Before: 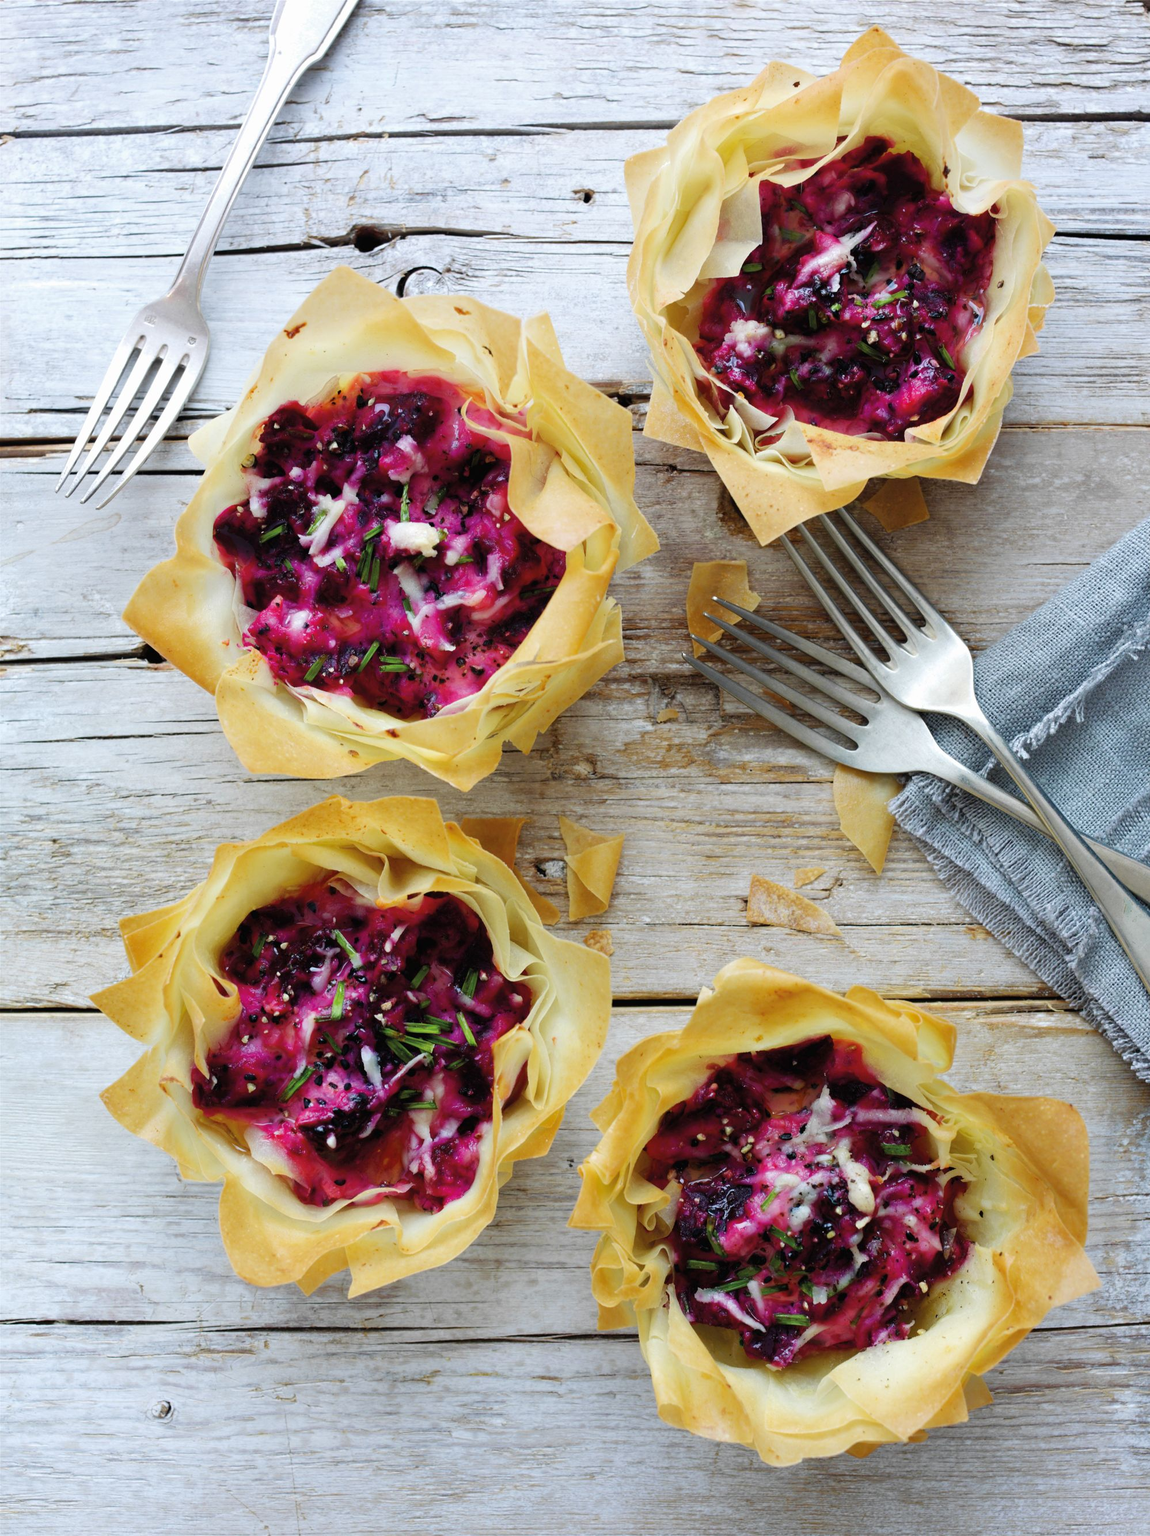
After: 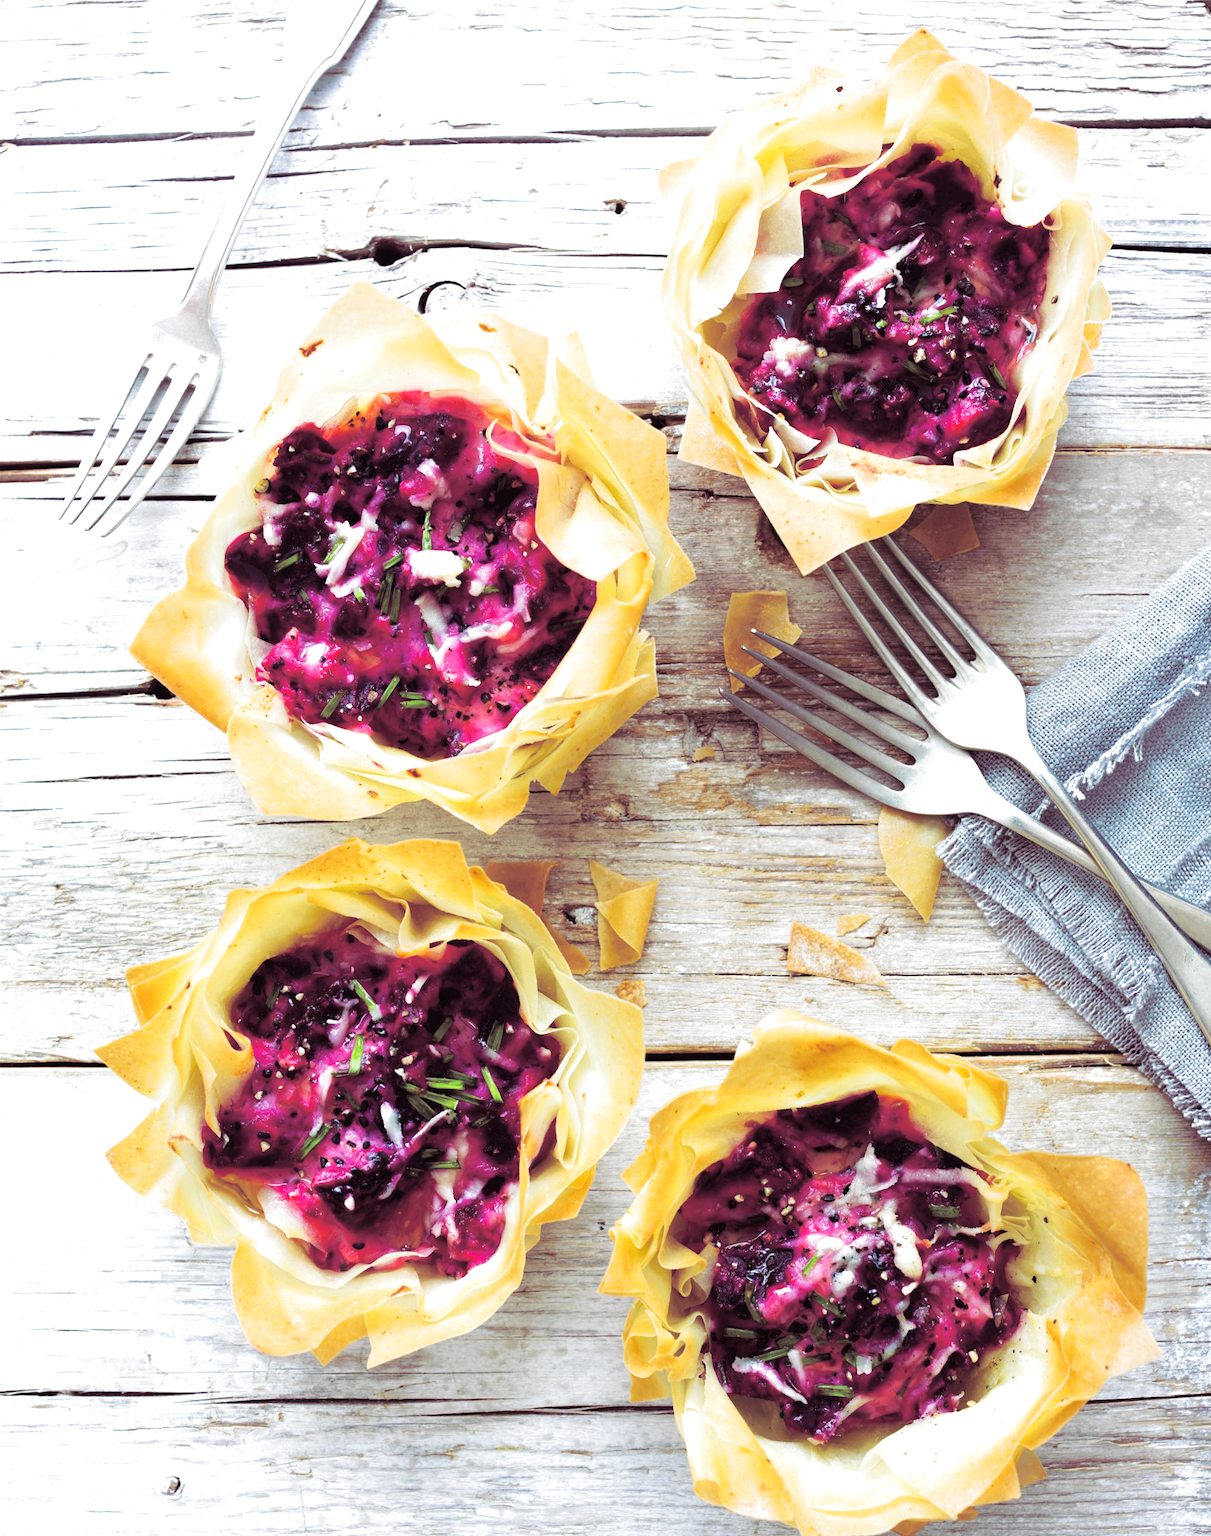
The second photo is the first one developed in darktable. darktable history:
split-toning: shadows › hue 316.8°, shadows › saturation 0.47, highlights › hue 201.6°, highlights › saturation 0, balance -41.97, compress 28.01%
crop and rotate: top 0%, bottom 5.097%
exposure: exposure 0.74 EV, compensate highlight preservation false
